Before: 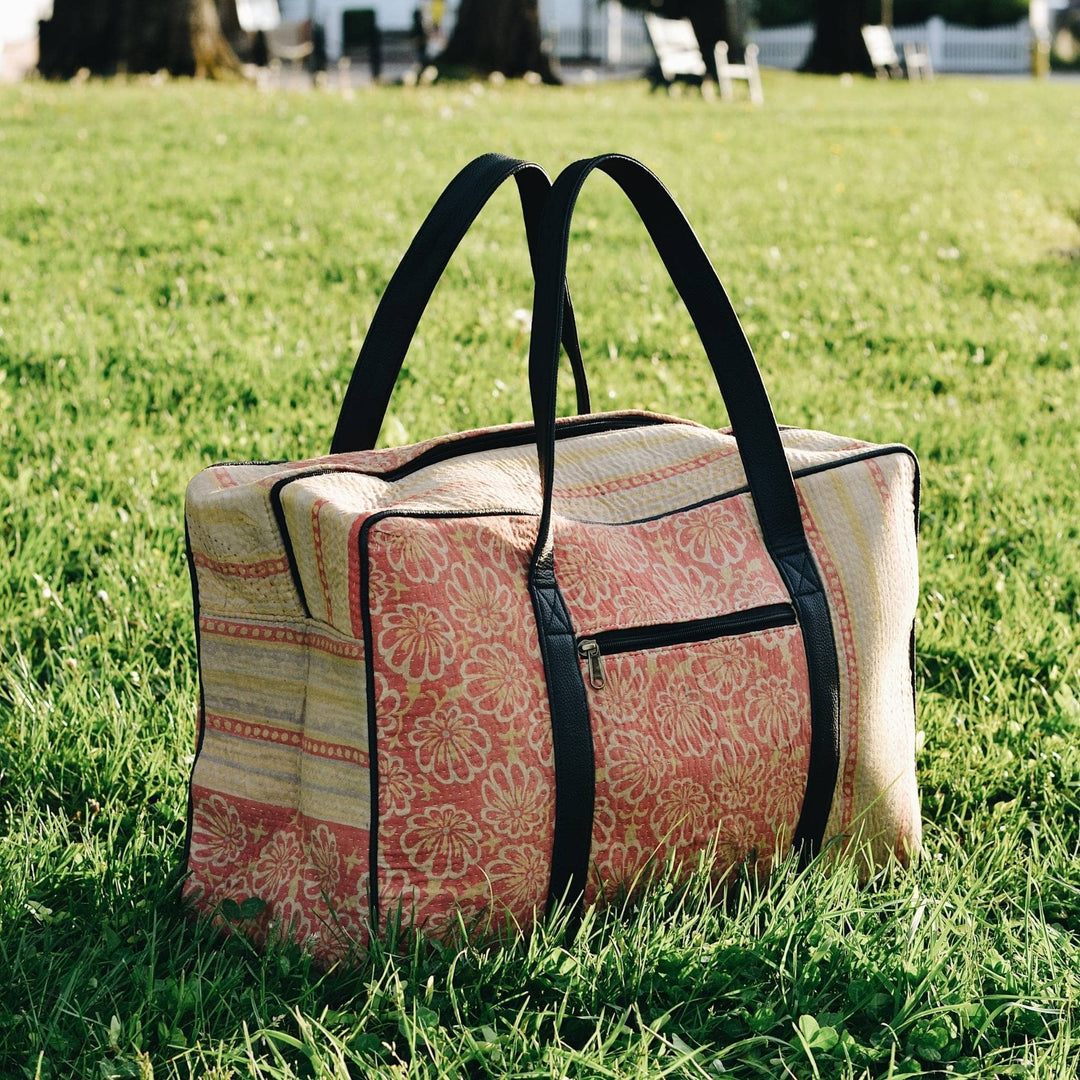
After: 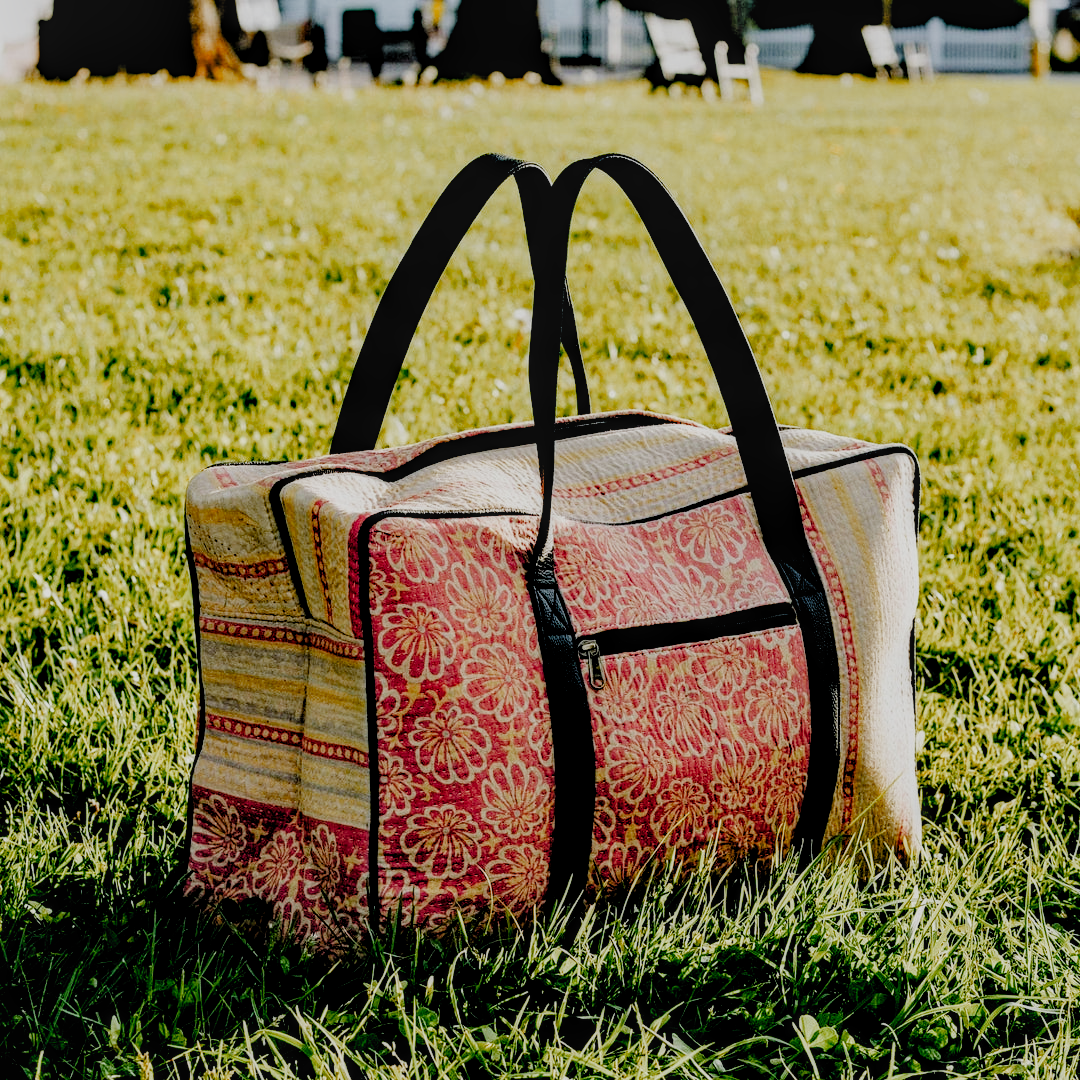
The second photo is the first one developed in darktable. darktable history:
local contrast: on, module defaults
filmic rgb: black relative exposure -2.85 EV, white relative exposure 4.56 EV, hardness 1.77, contrast 1.25, preserve chrominance no, color science v5 (2021)
haze removal: compatibility mode true, adaptive false
contrast brightness saturation: saturation -0.05
color zones: curves: ch1 [(0.235, 0.558) (0.75, 0.5)]; ch2 [(0.25, 0.462) (0.749, 0.457)], mix 40.67%
